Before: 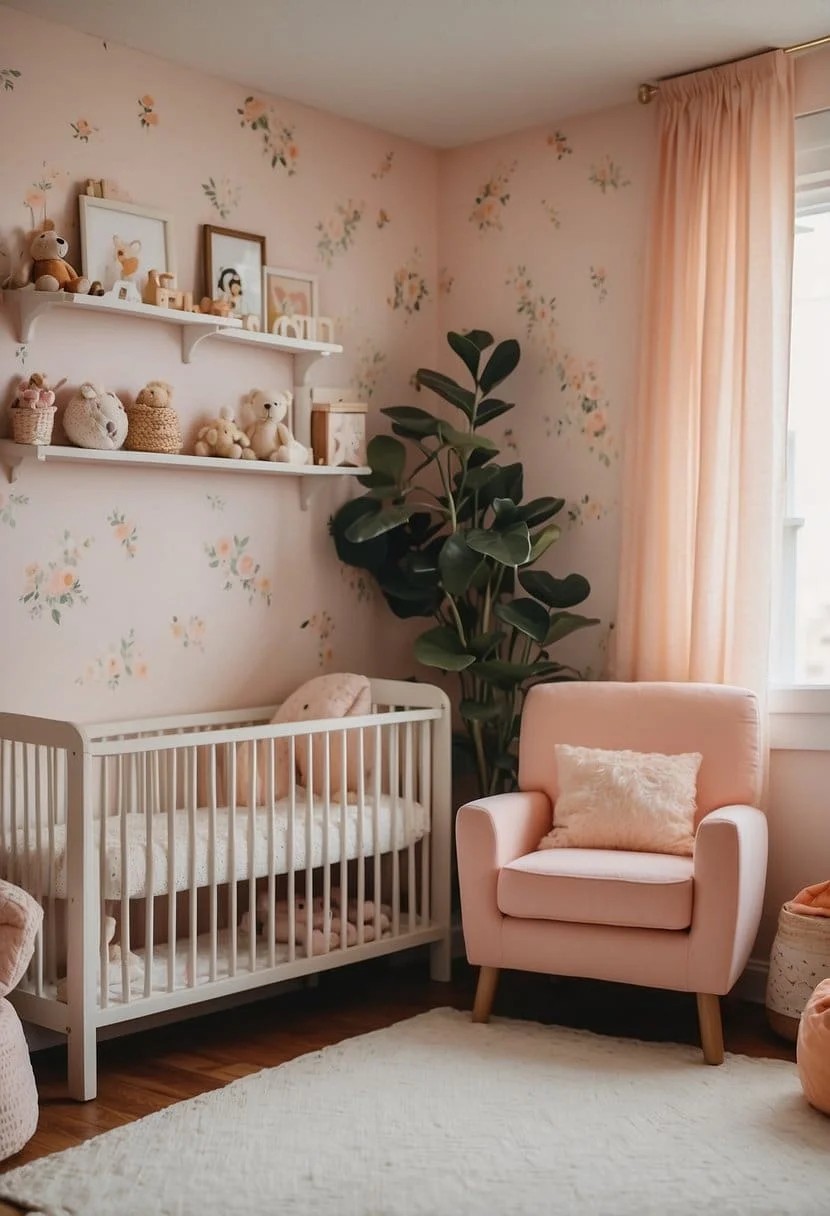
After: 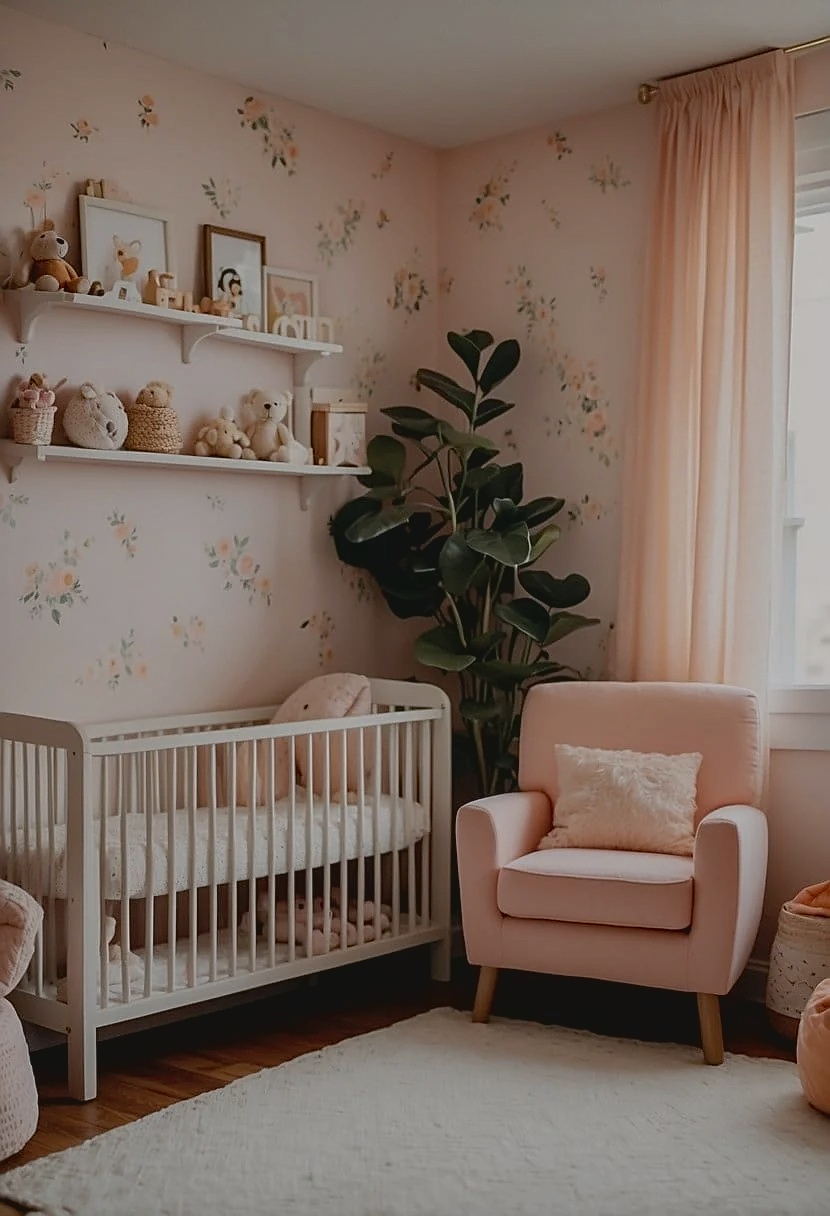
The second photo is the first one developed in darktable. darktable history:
exposure: black level correction 0.009, exposure -0.678 EV, compensate highlight preservation false
sharpen: on, module defaults
contrast brightness saturation: contrast -0.102, saturation -0.087
